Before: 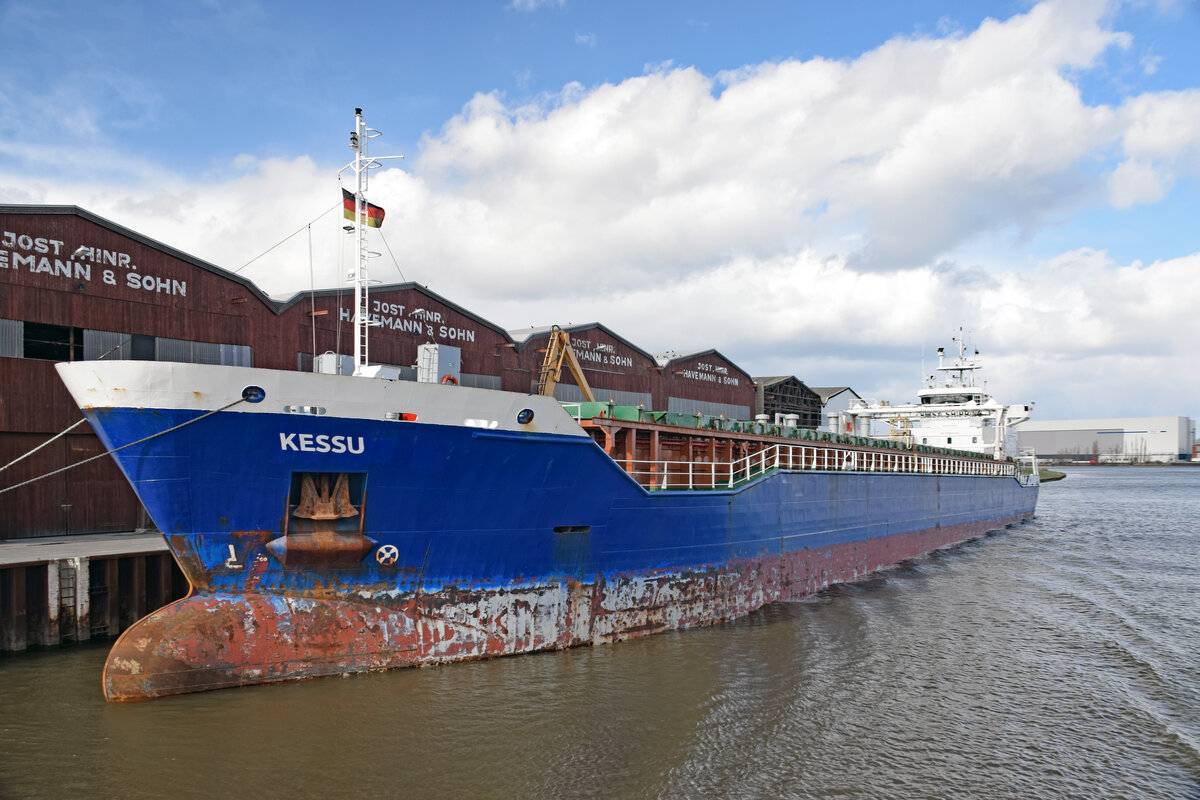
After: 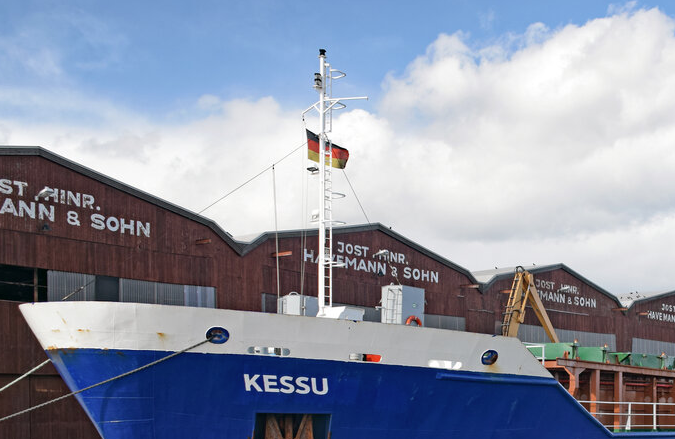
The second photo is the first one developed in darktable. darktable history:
crop and rotate: left 3.024%, top 7.56%, right 40.671%, bottom 37.489%
contrast brightness saturation: saturation -0.057
